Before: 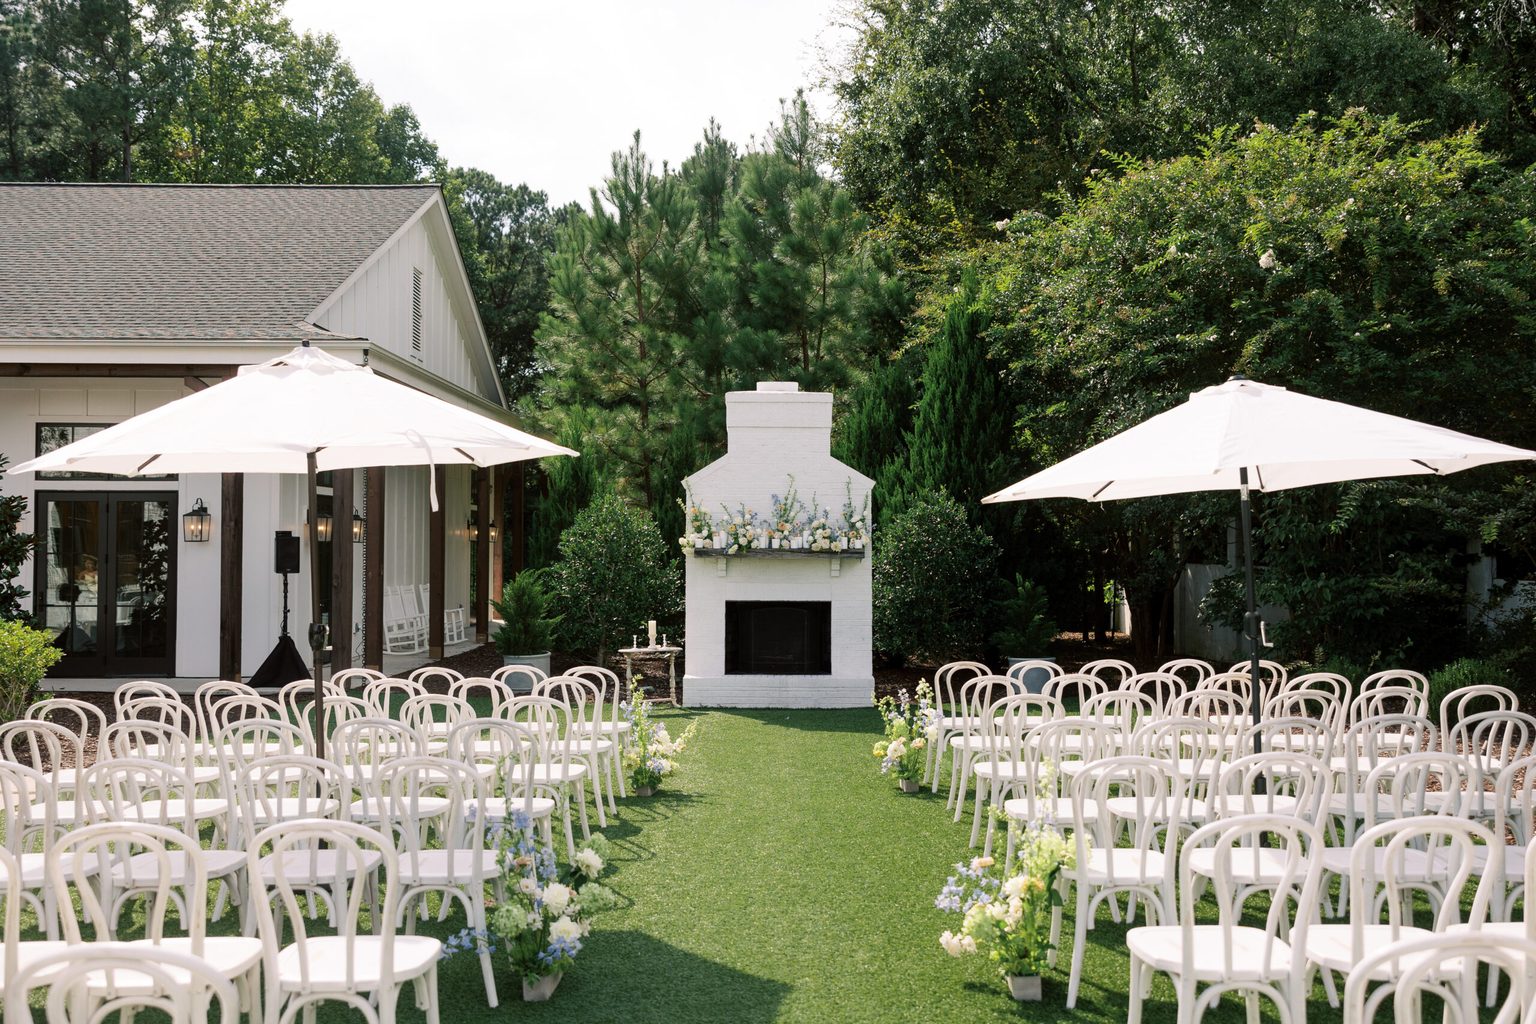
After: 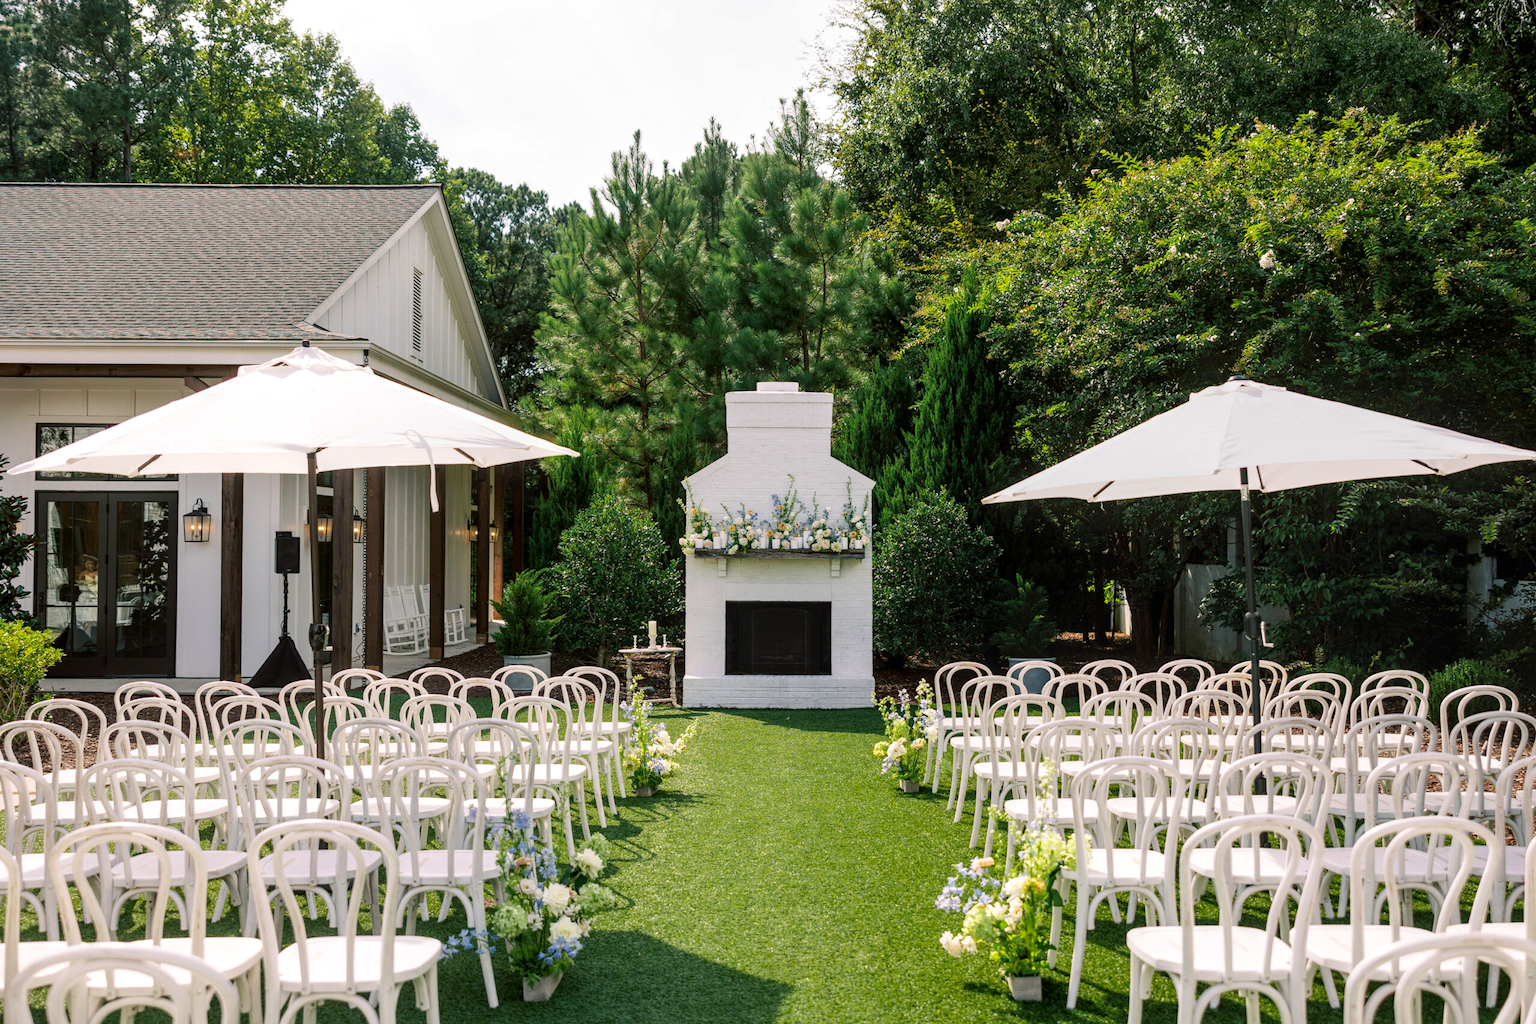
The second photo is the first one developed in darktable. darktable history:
local contrast: detail 130%
color balance rgb: perceptual saturation grading › global saturation 20%, global vibrance 20%
